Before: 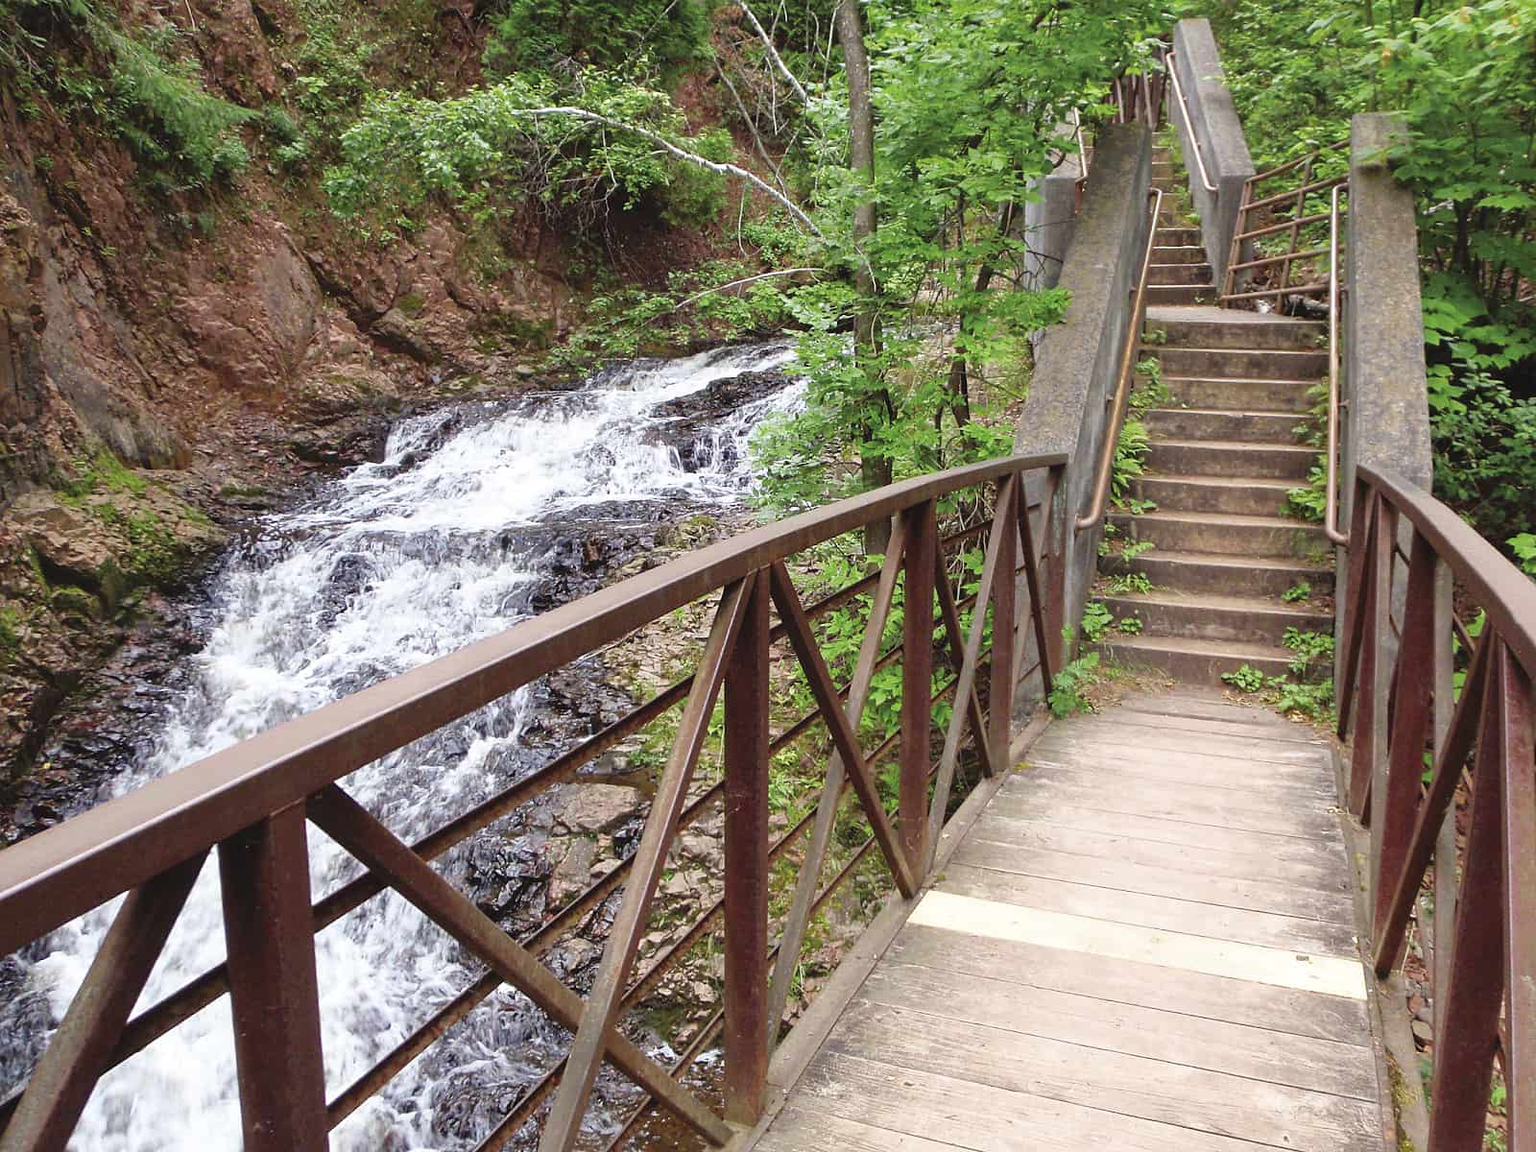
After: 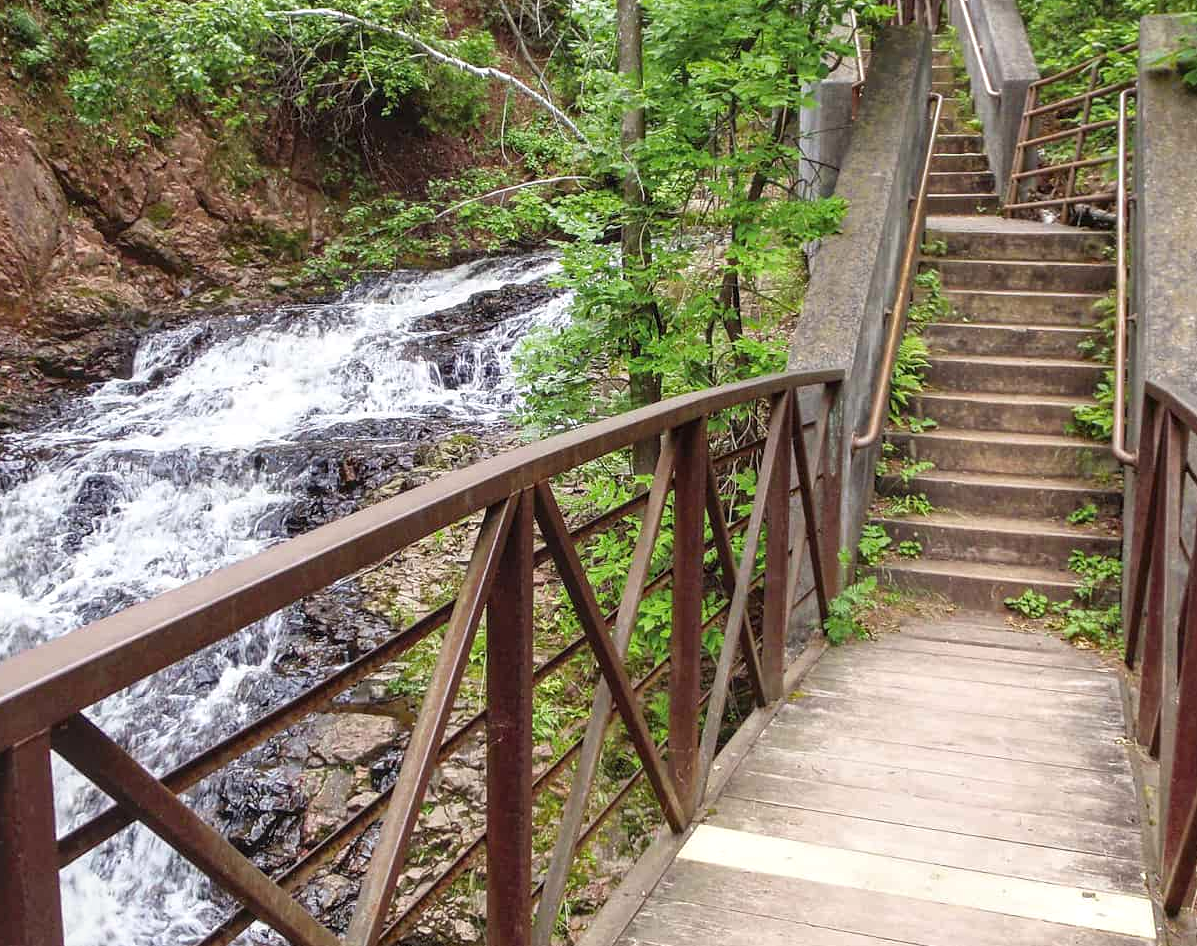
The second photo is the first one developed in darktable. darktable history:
crop: left 16.768%, top 8.653%, right 8.362%, bottom 12.485%
local contrast: on, module defaults
color balance: output saturation 110%
